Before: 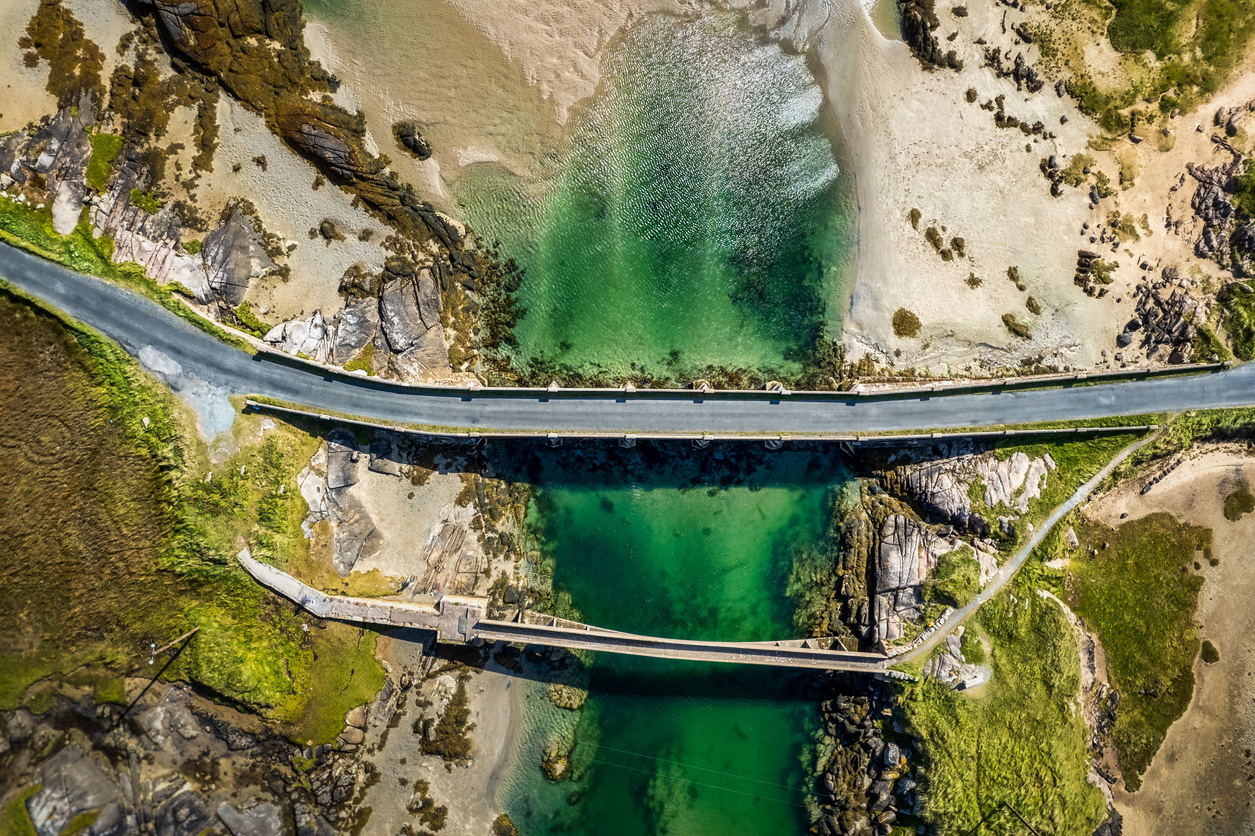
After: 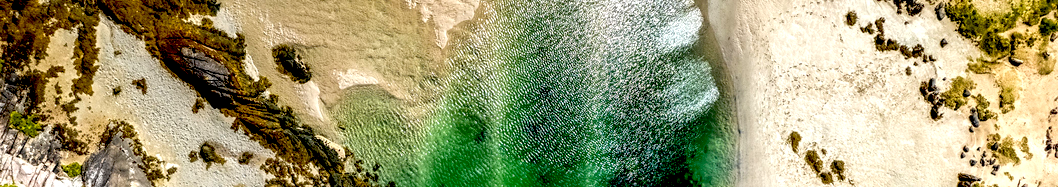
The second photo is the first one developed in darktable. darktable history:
crop and rotate: left 9.625%, top 9.429%, right 6.059%, bottom 68.184%
exposure: black level correction 0.039, exposure 0.499 EV, compensate exposure bias true, compensate highlight preservation false
local contrast: on, module defaults
